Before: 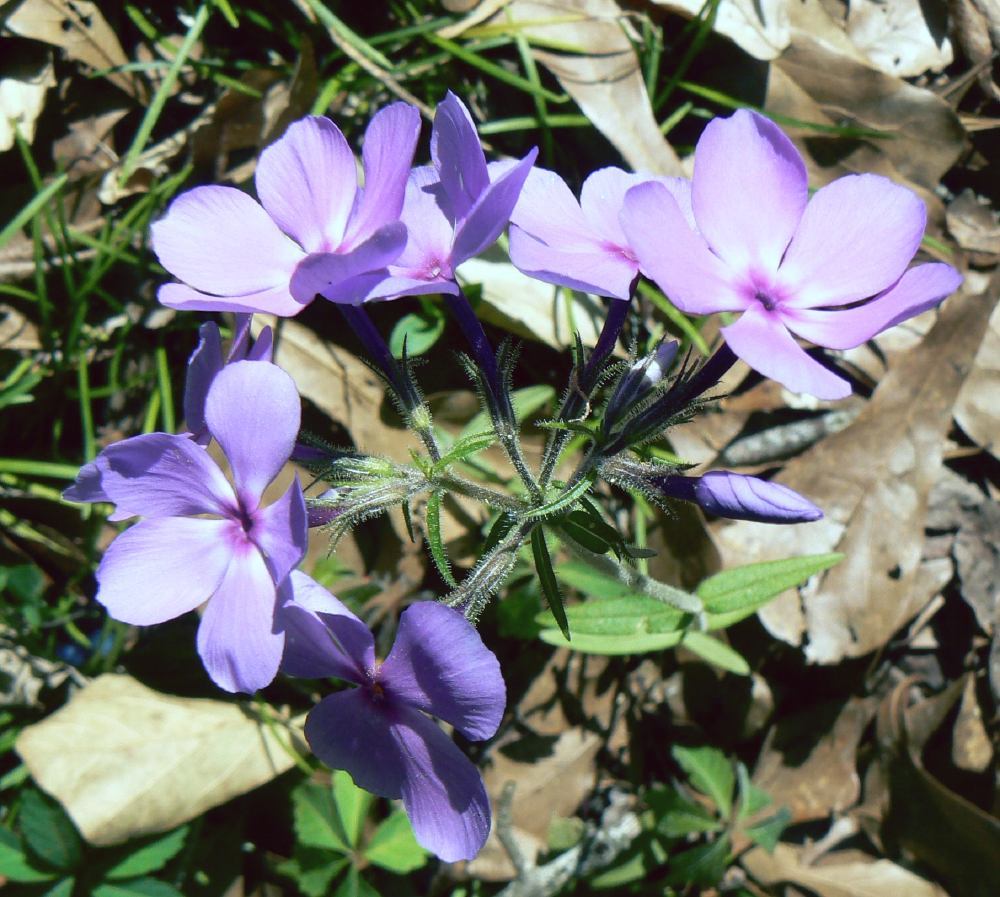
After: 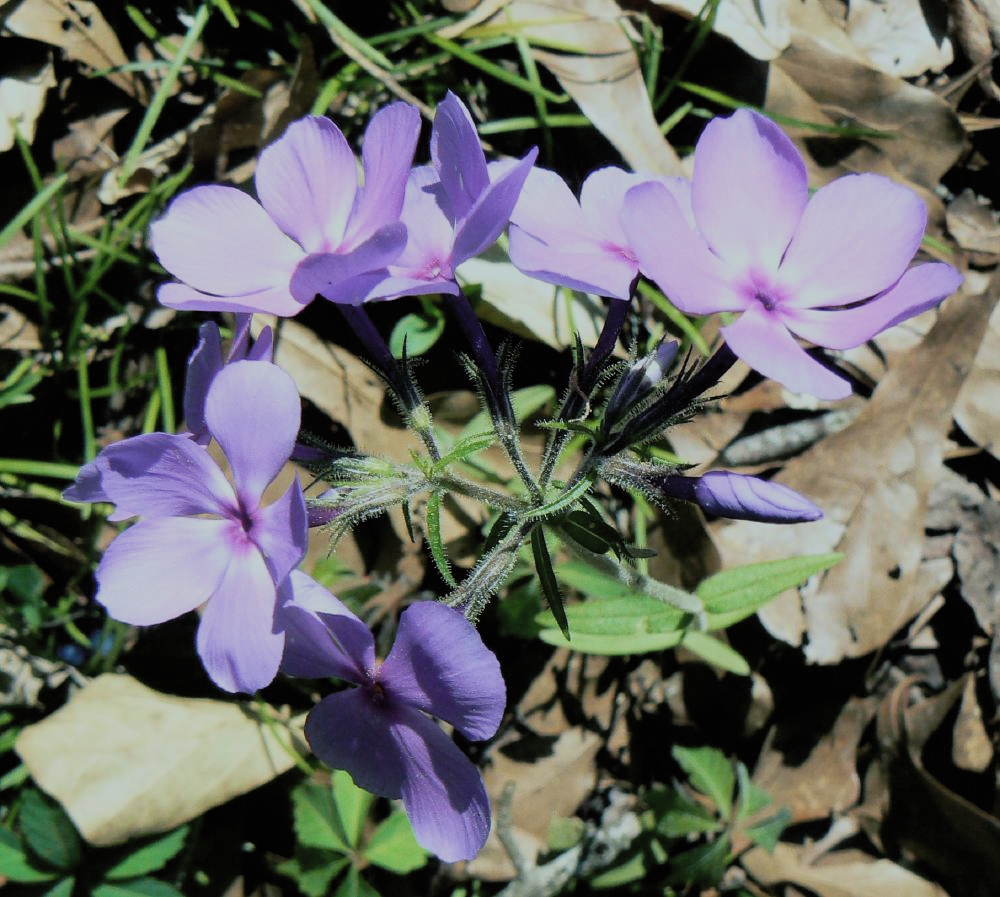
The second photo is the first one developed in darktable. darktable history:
filmic rgb: black relative exposure -6.97 EV, white relative exposure 5.62 EV, hardness 2.86, color science v4 (2020)
